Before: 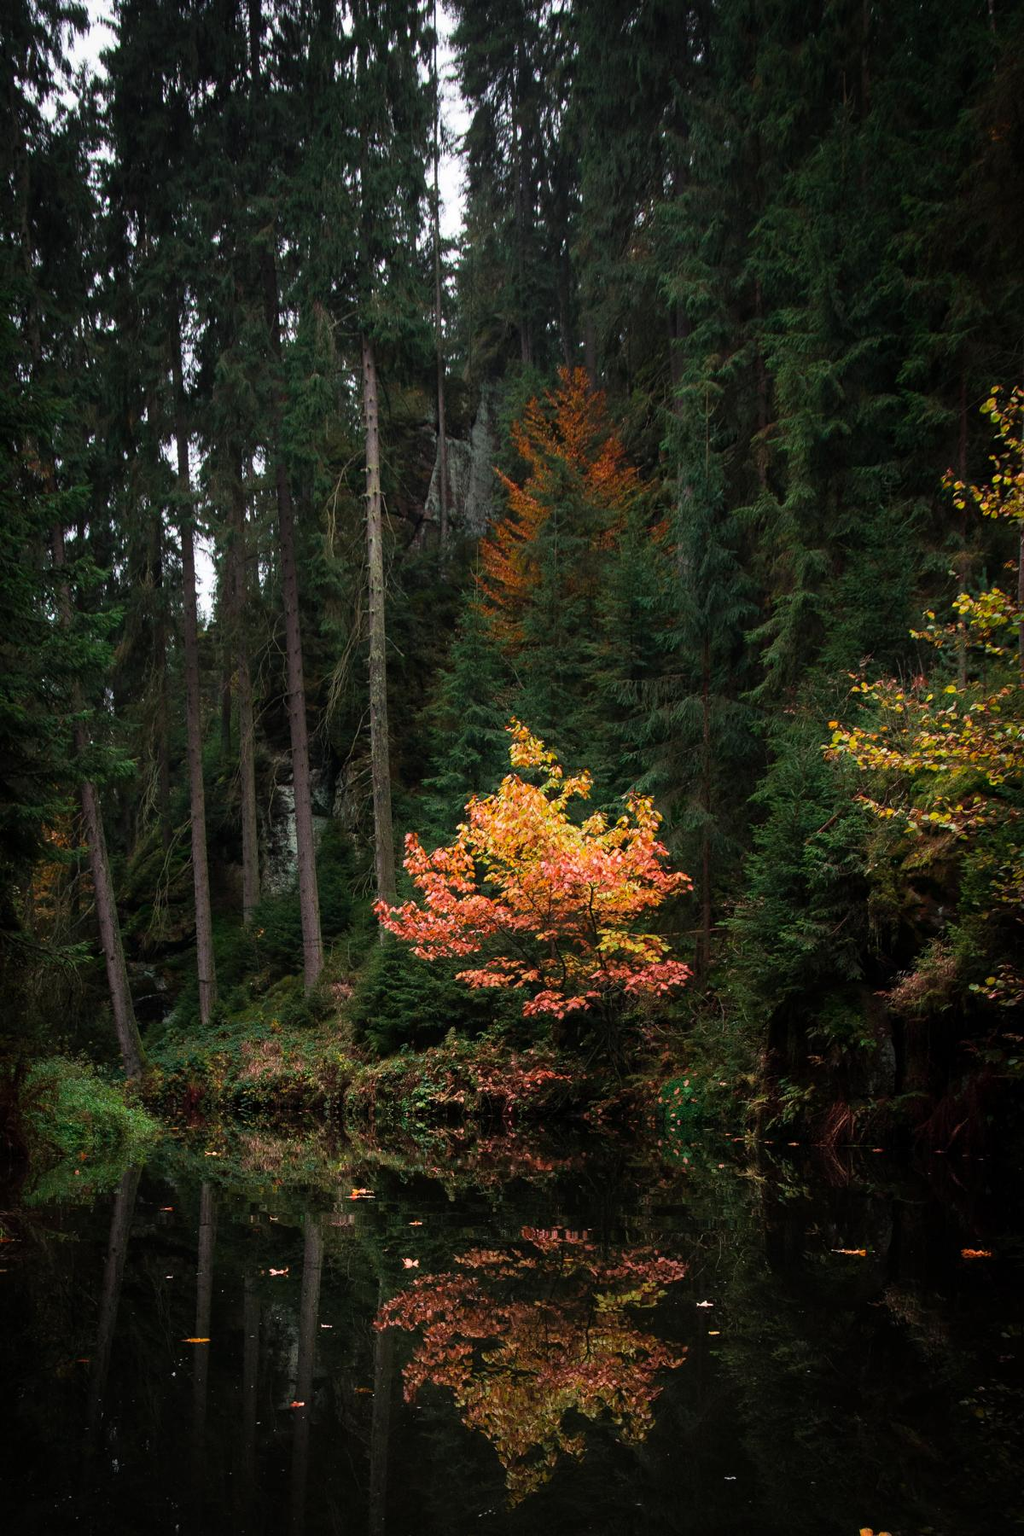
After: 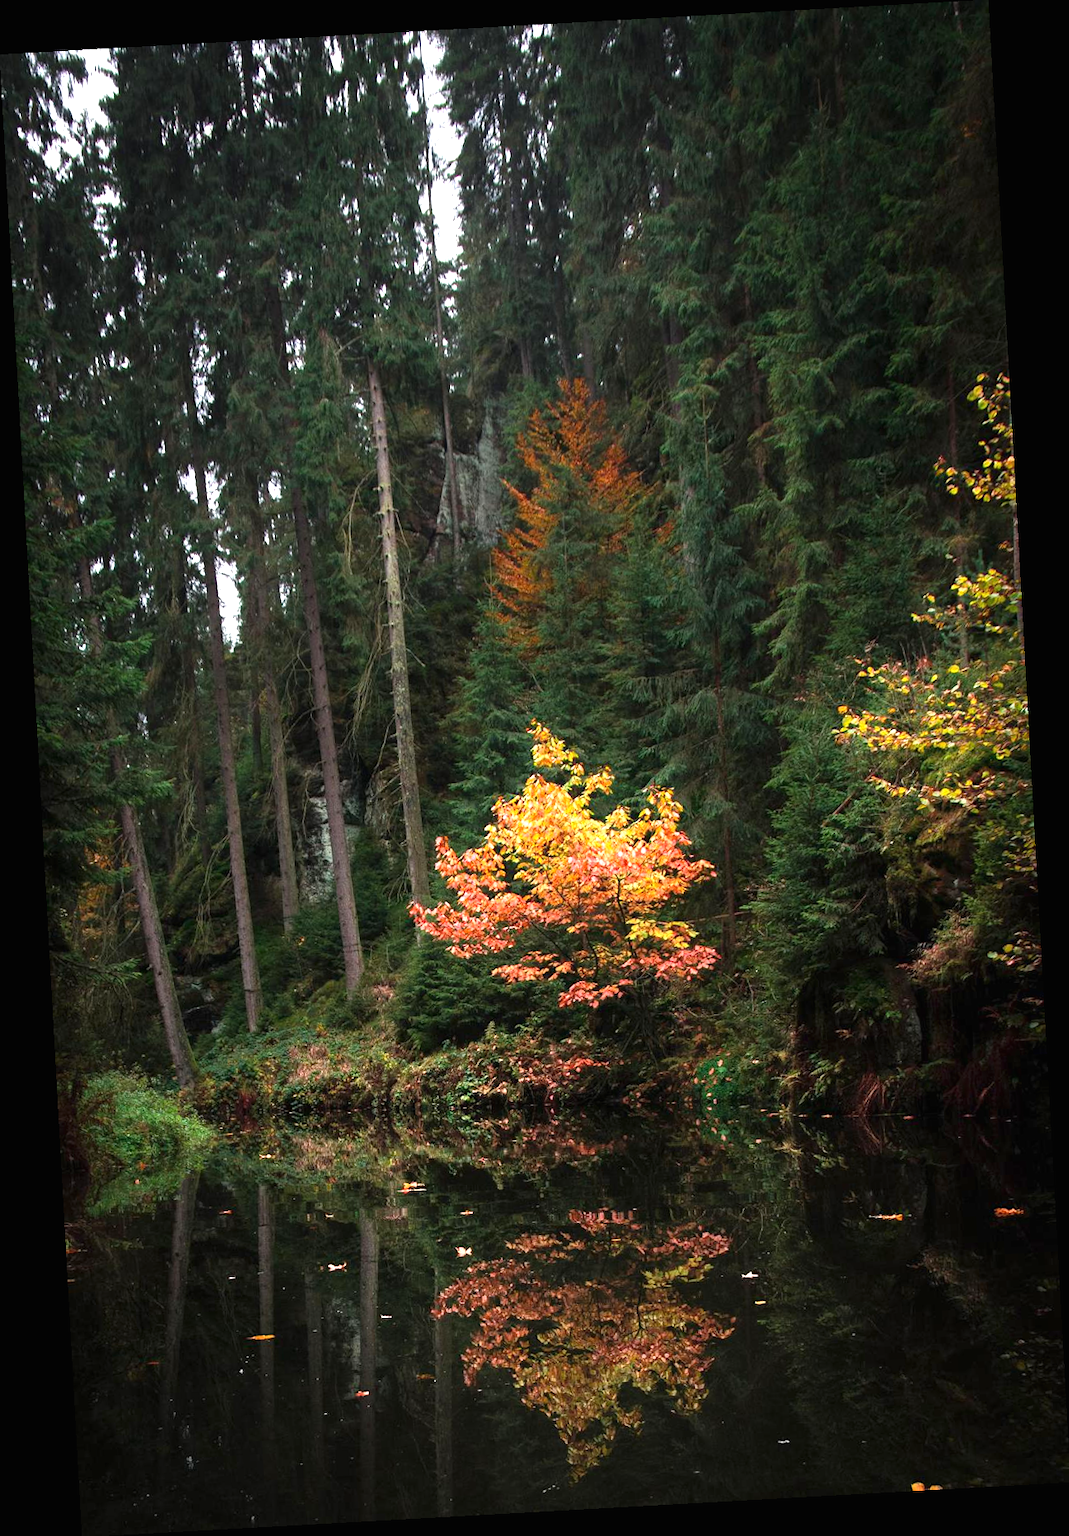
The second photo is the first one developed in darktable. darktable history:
rotate and perspective: rotation -3.18°, automatic cropping off
exposure: black level correction -0.001, exposure 0.9 EV, compensate exposure bias true, compensate highlight preservation false
